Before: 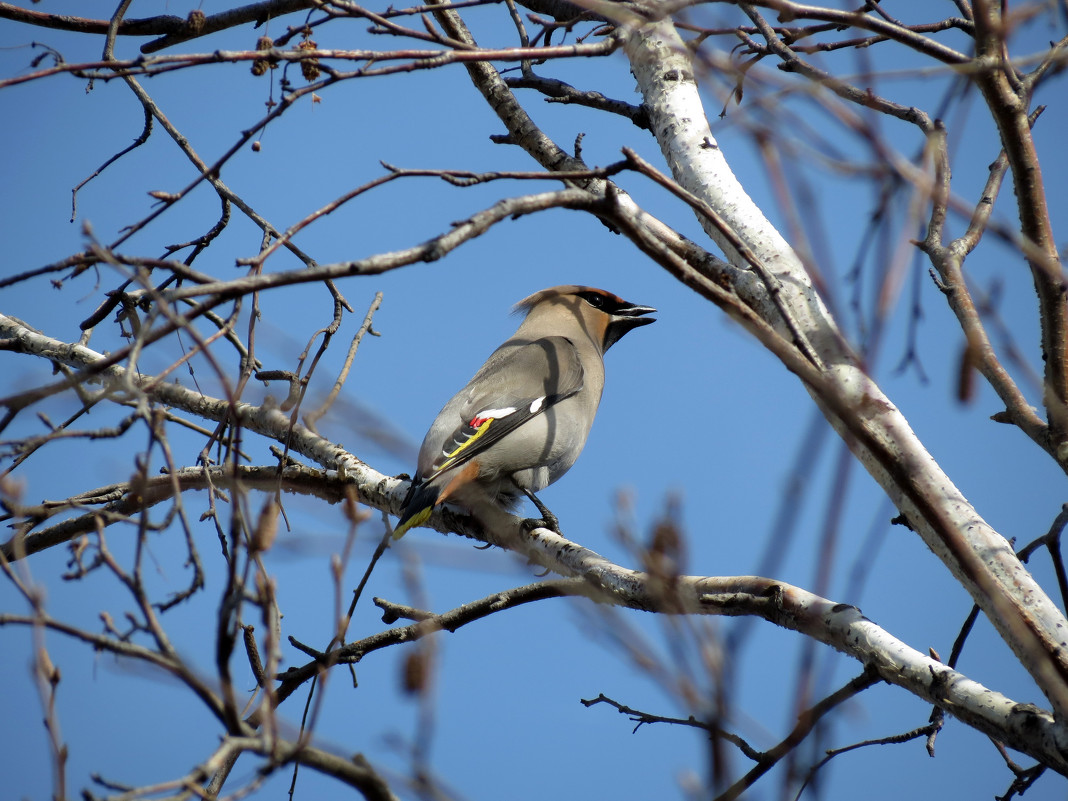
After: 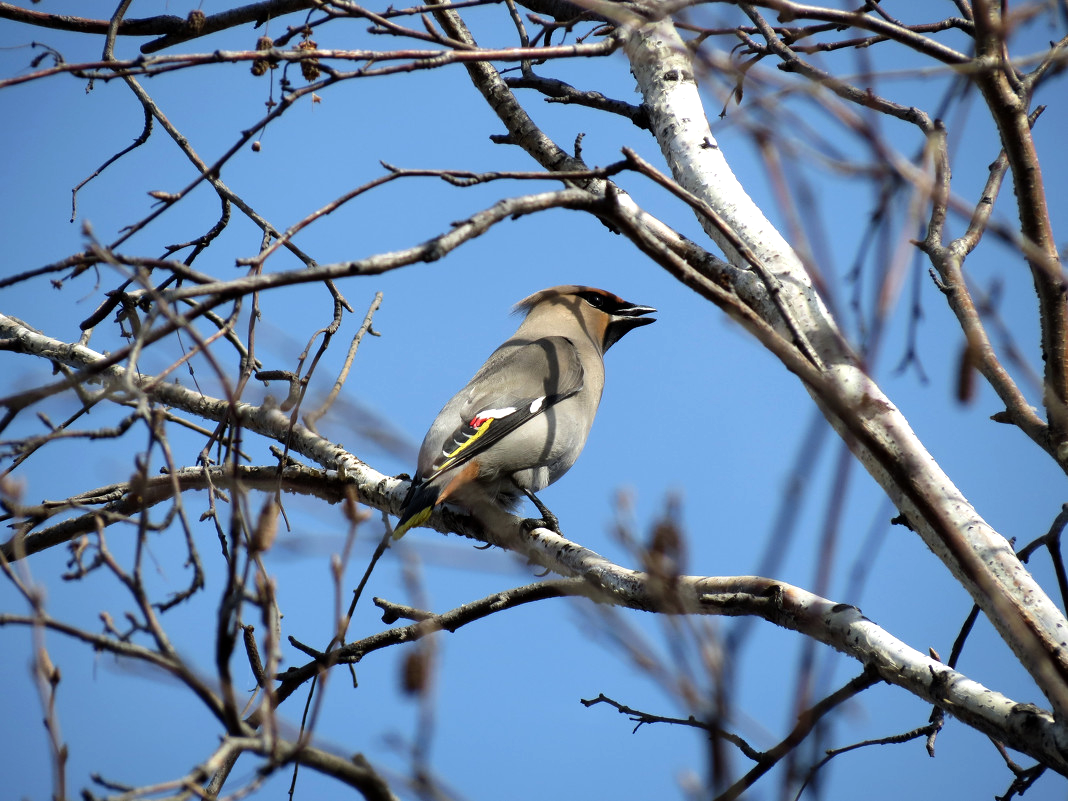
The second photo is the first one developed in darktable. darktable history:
tone equalizer: -8 EV -0.434 EV, -7 EV -0.378 EV, -6 EV -0.332 EV, -5 EV -0.208 EV, -3 EV 0.237 EV, -2 EV 0.34 EV, -1 EV 0.37 EV, +0 EV 0.406 EV, edges refinement/feathering 500, mask exposure compensation -1.57 EV, preserve details no
